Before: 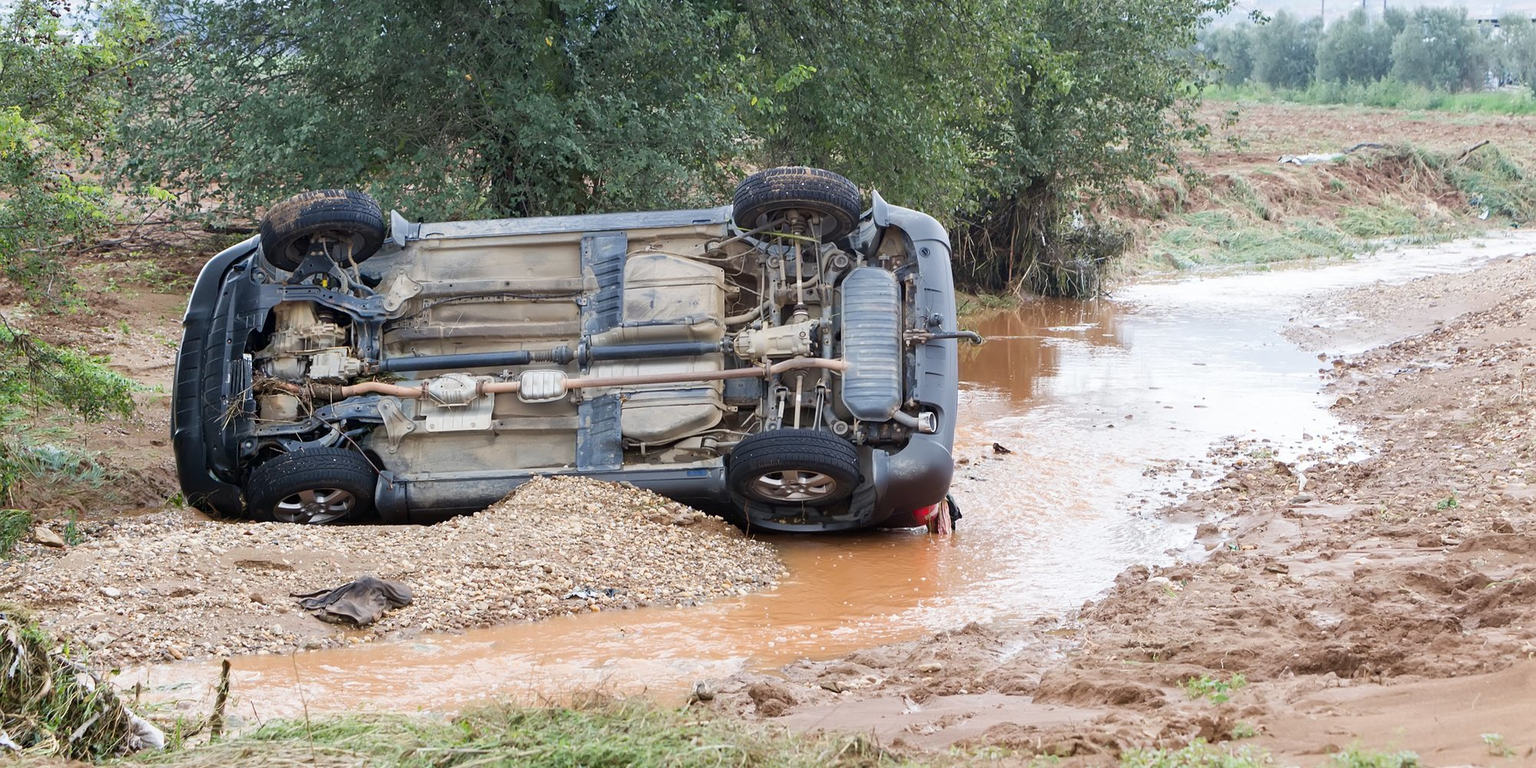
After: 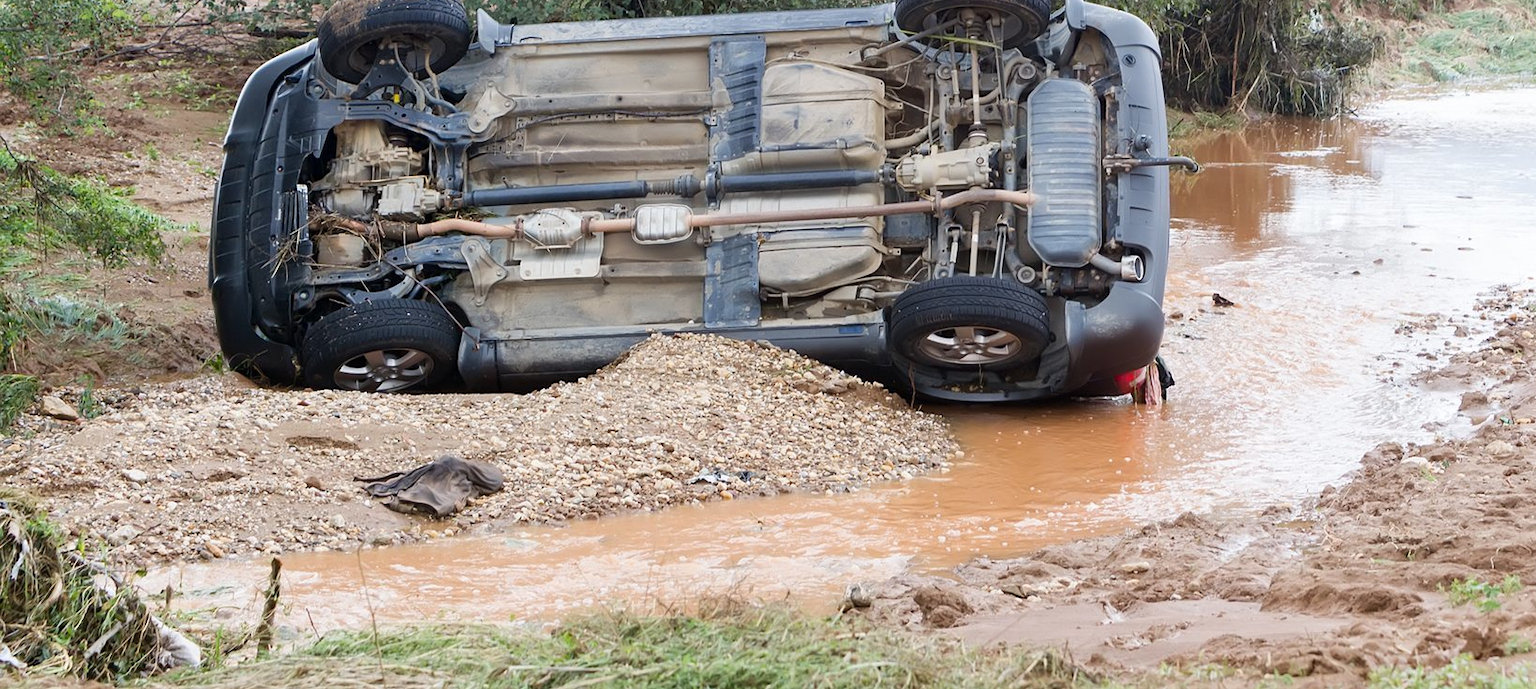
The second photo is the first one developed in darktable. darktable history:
crop: top 26.432%, right 18.057%
